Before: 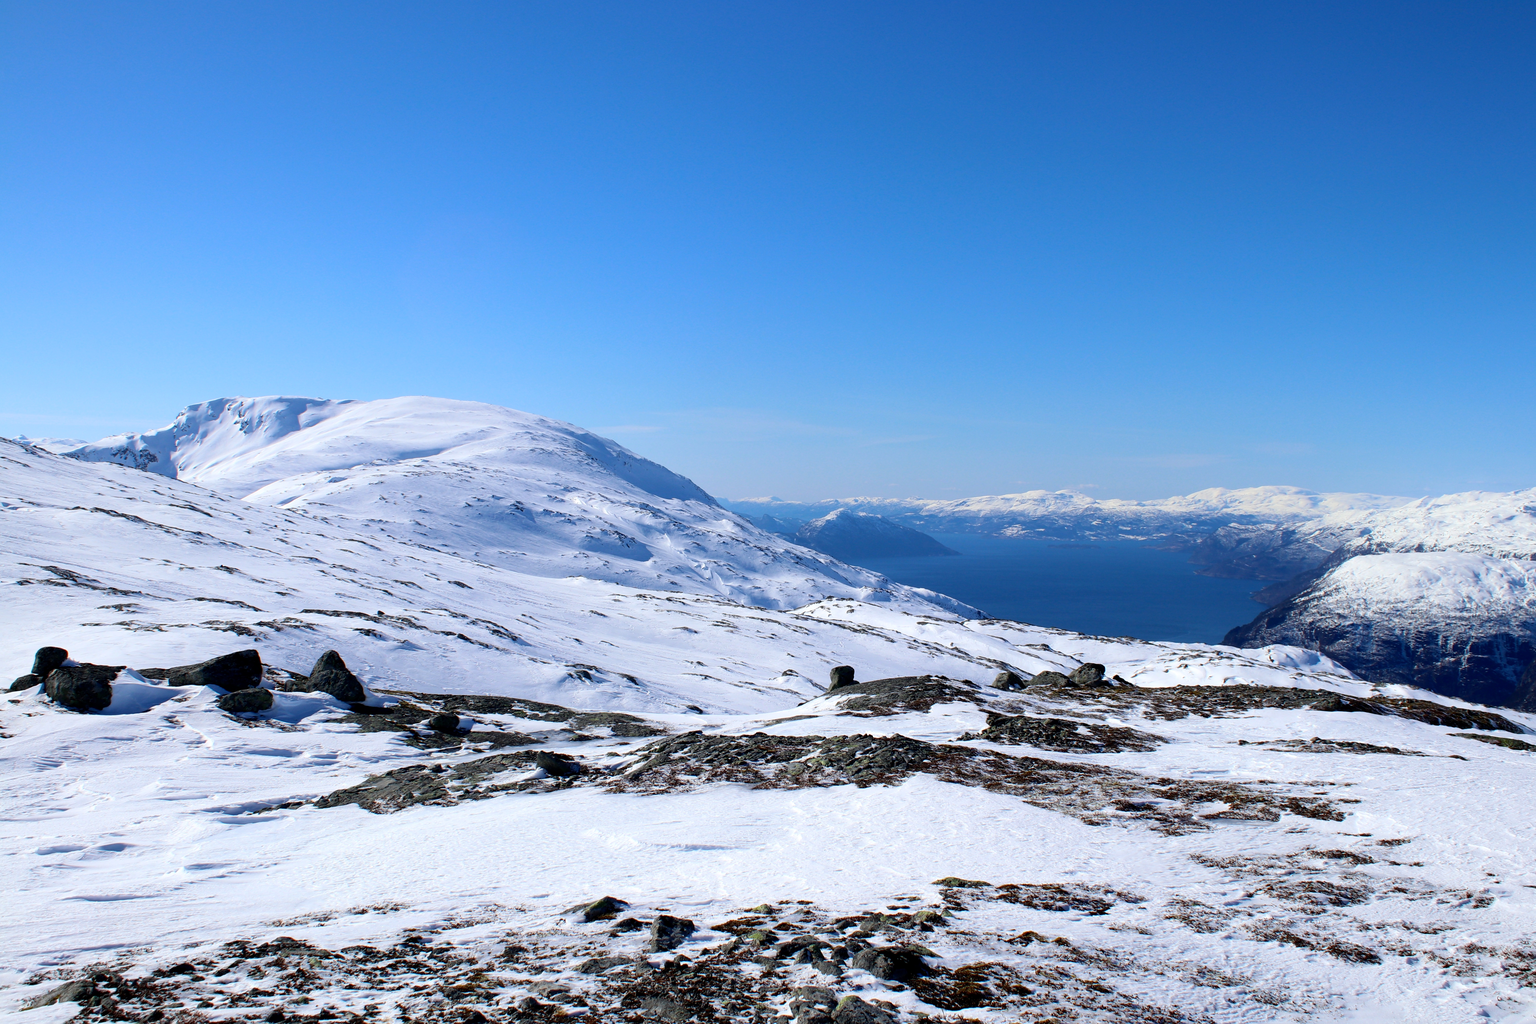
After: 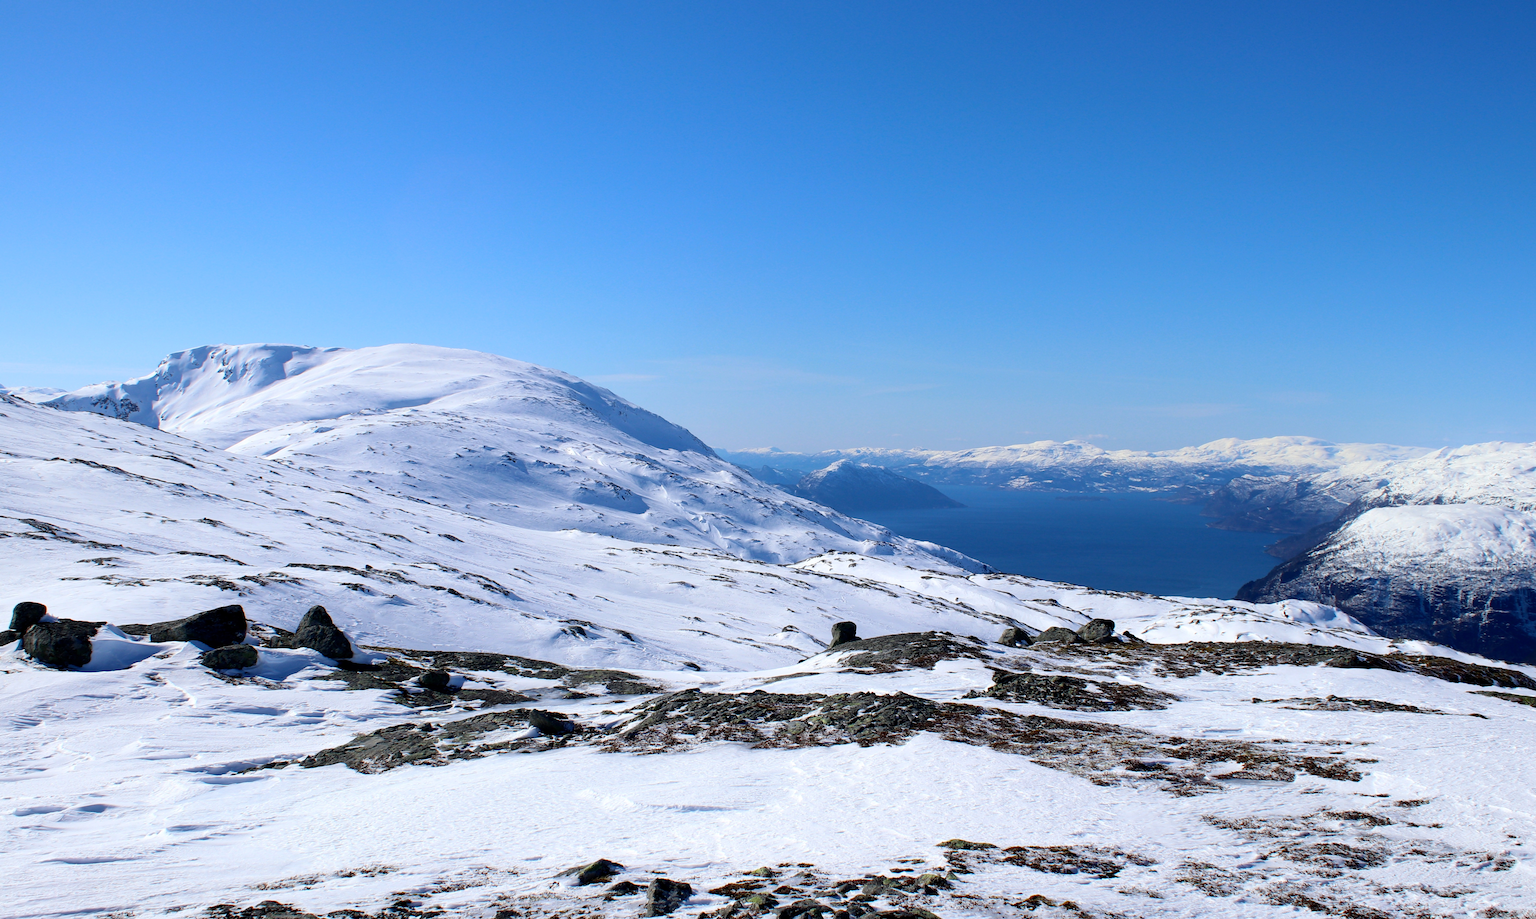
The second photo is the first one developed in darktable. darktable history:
crop: left 1.507%, top 6.147%, right 1.379%, bottom 6.637%
